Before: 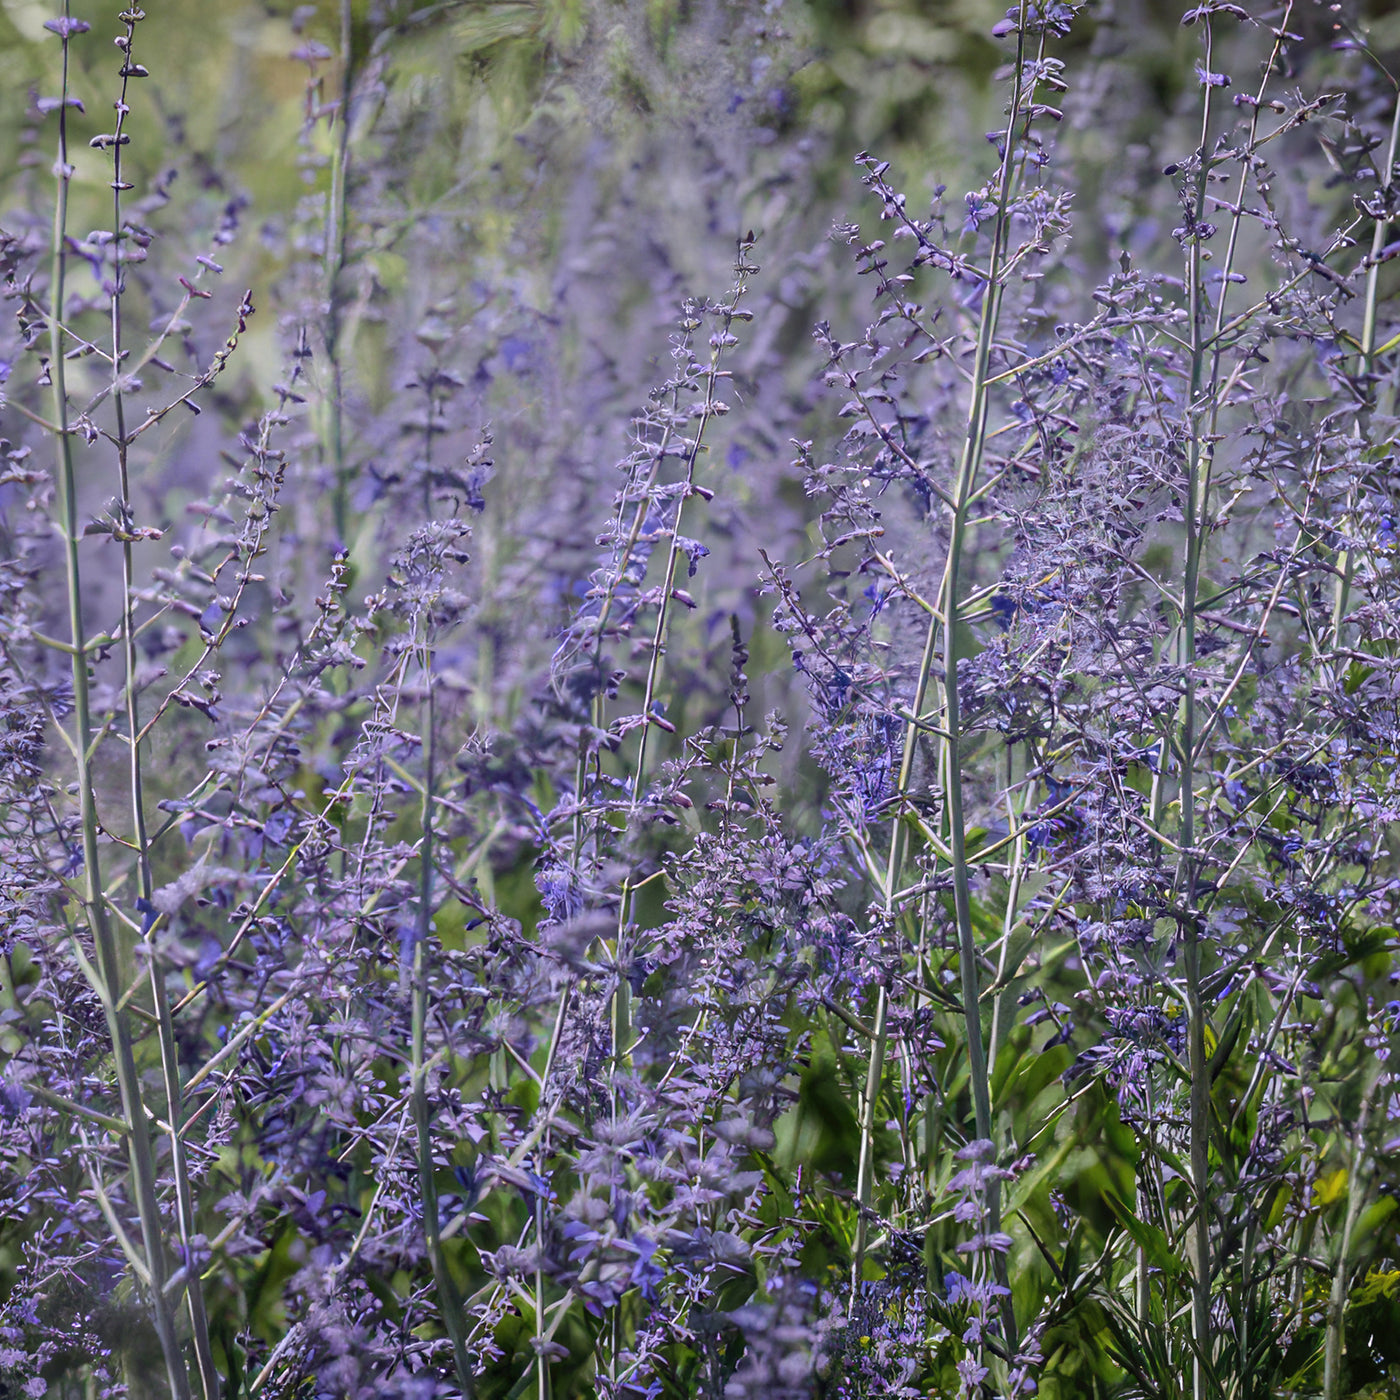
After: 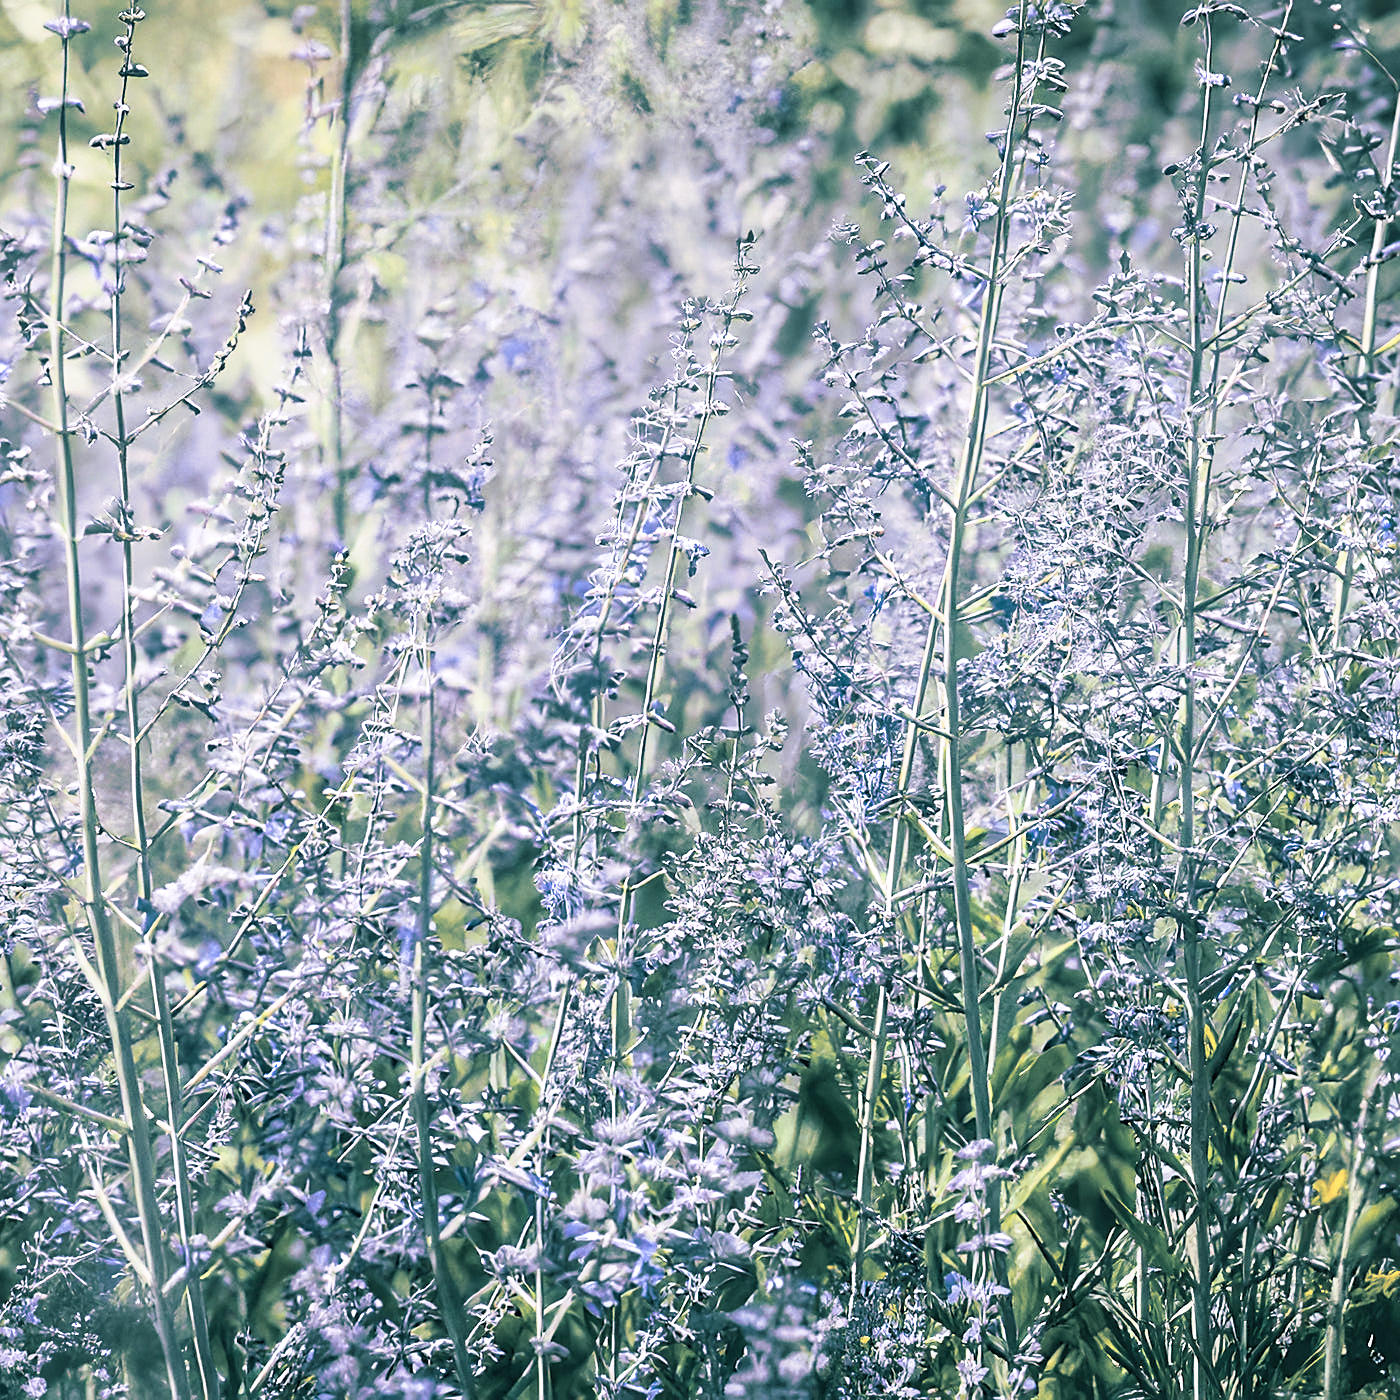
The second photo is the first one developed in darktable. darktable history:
split-toning: shadows › hue 186.43°, highlights › hue 49.29°, compress 30.29%
sharpen: on, module defaults
color zones: curves: ch1 [(0.239, 0.552) (0.75, 0.5)]; ch2 [(0.25, 0.462) (0.749, 0.457)], mix 25.94%
contrast brightness saturation: contrast 0.43, brightness 0.56, saturation -0.19
